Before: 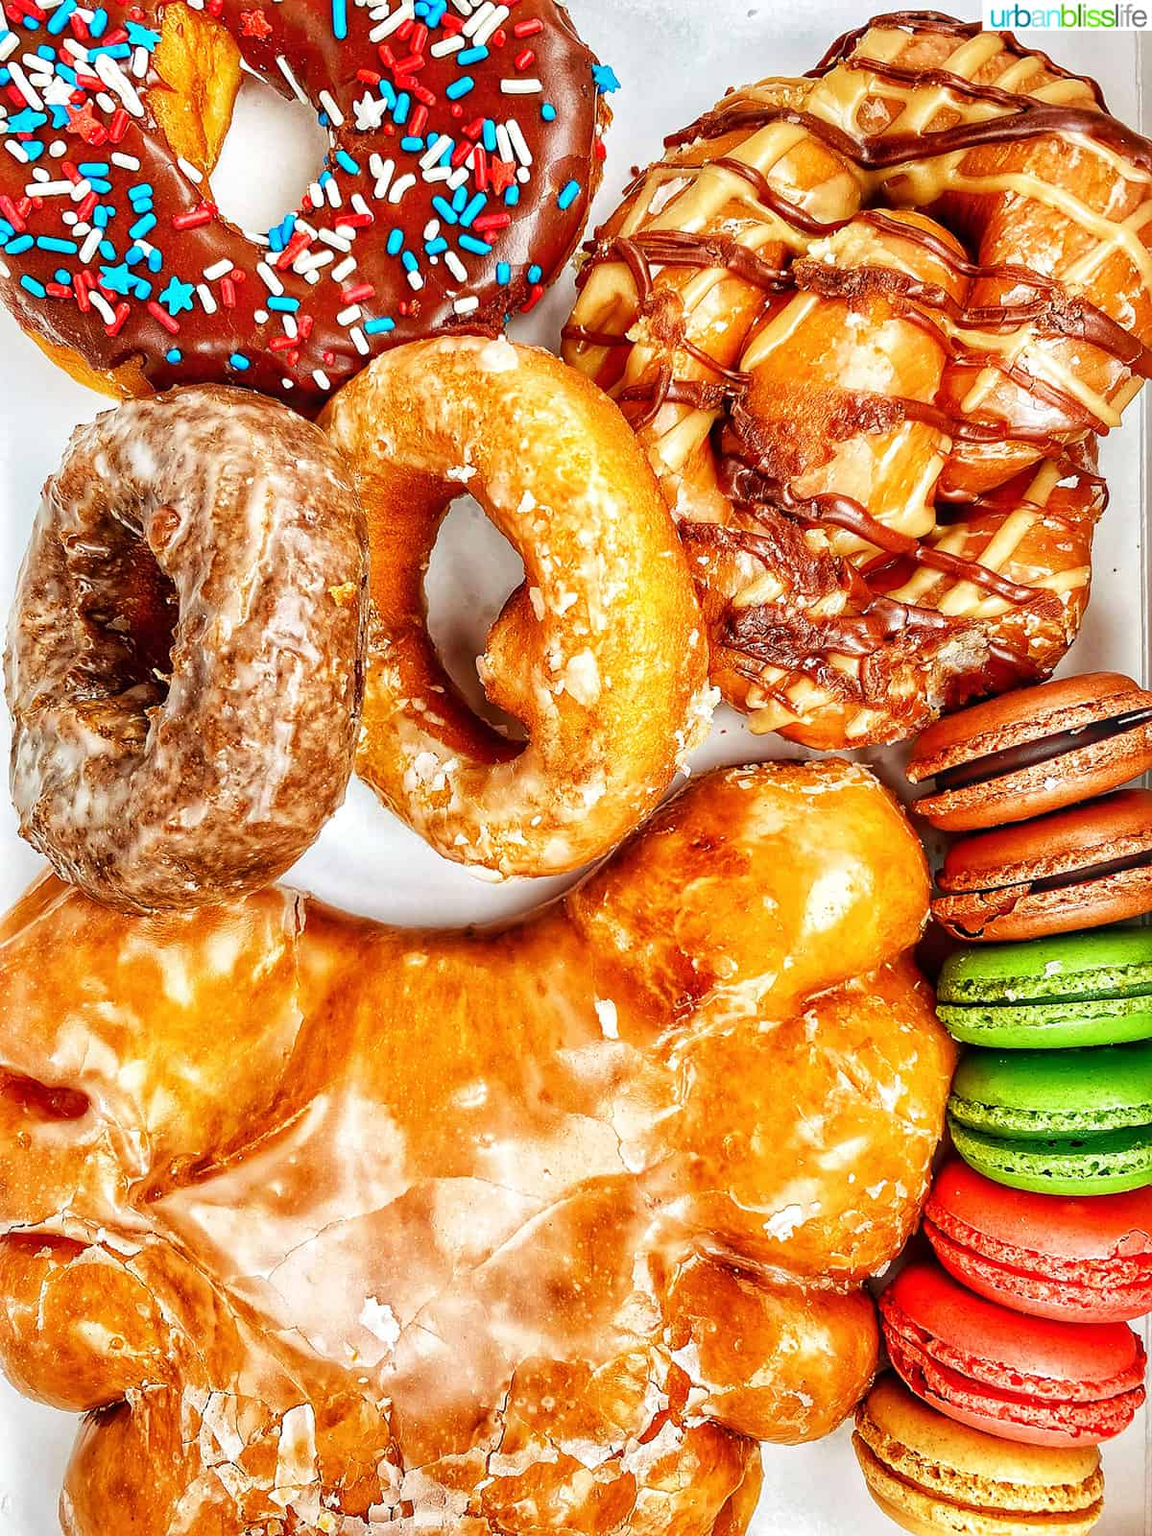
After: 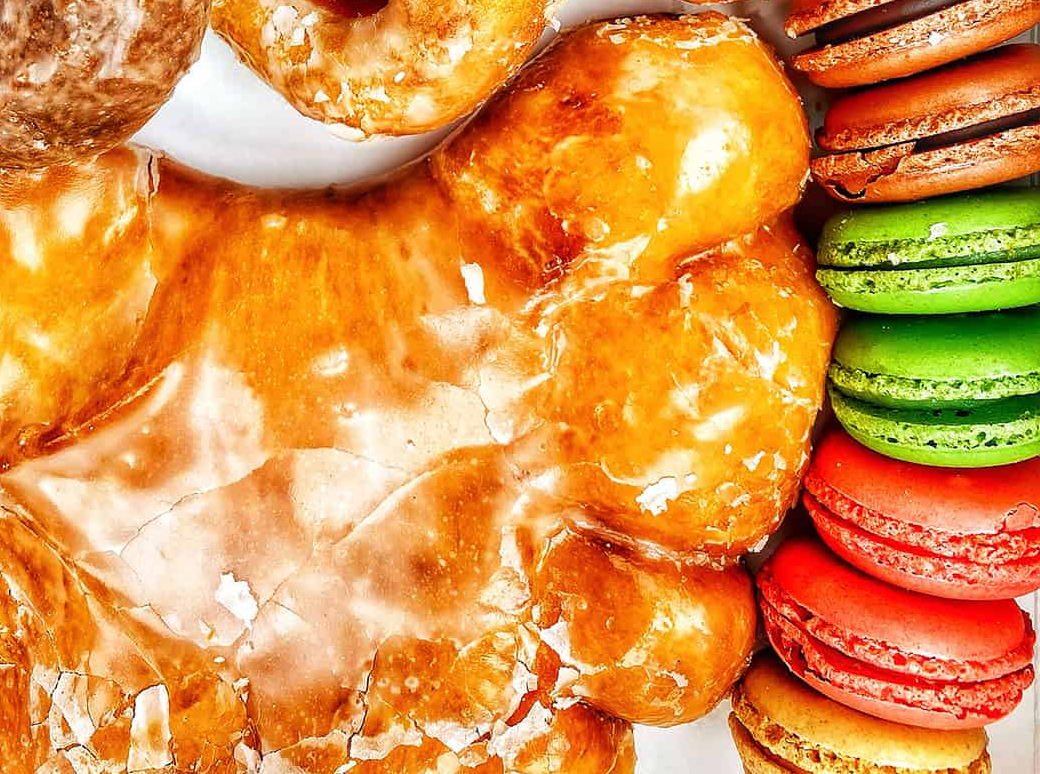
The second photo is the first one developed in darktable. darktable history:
crop and rotate: left 13.297%, top 48.674%, bottom 2.91%
